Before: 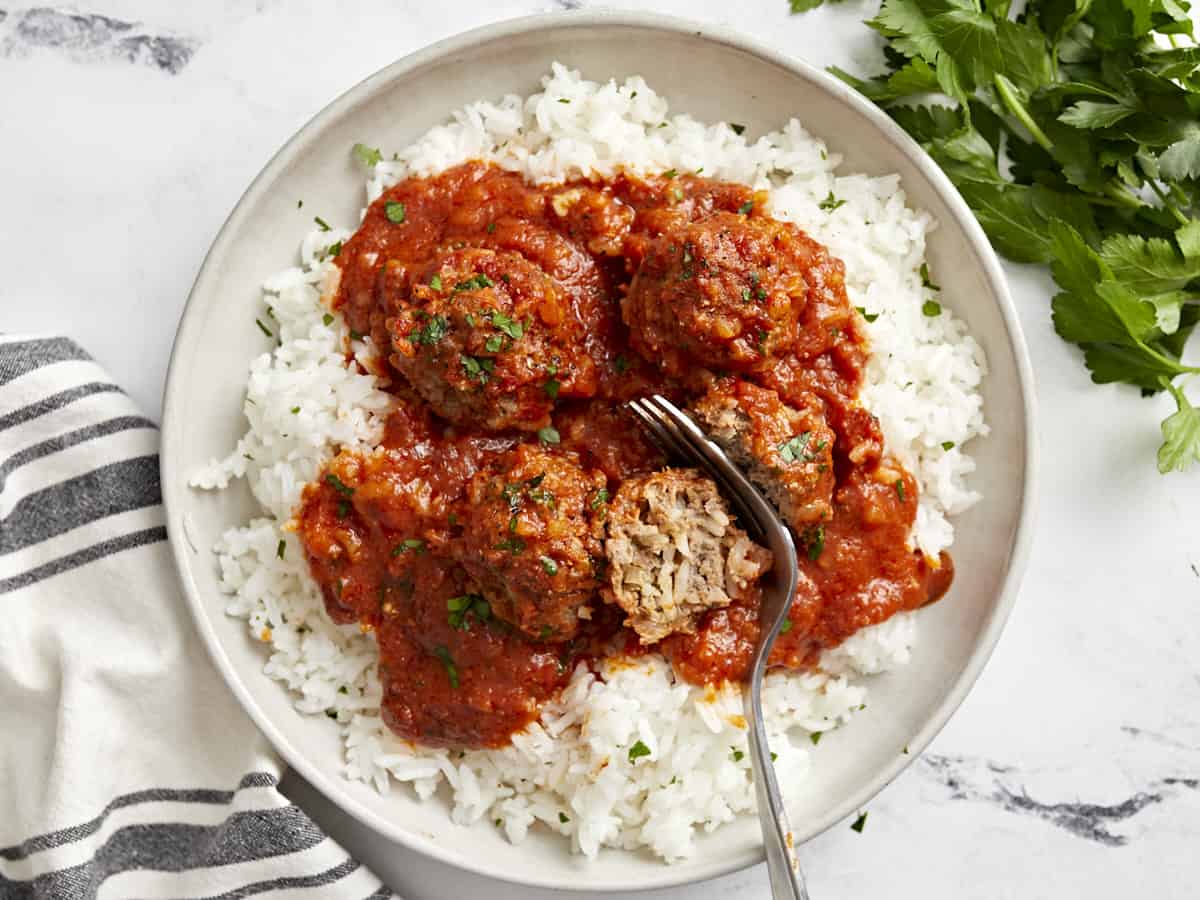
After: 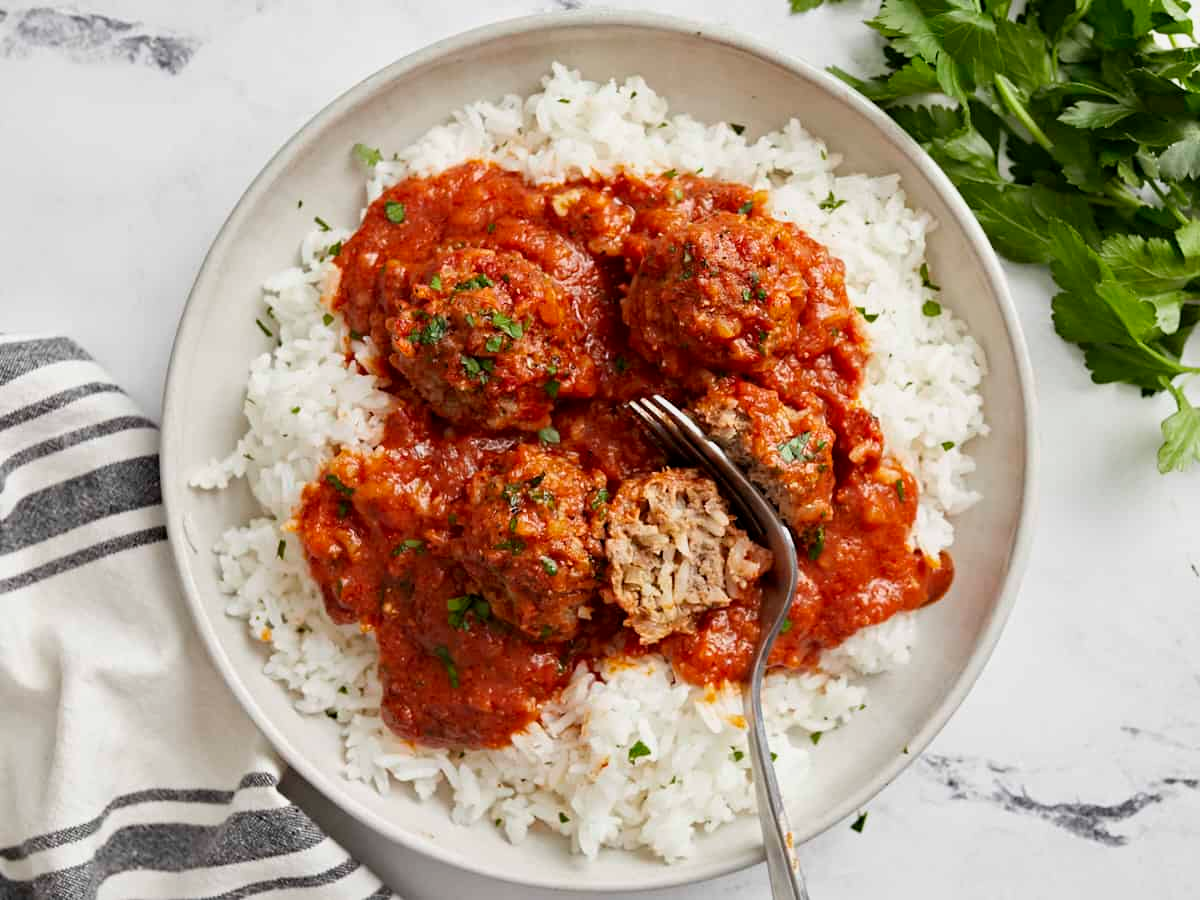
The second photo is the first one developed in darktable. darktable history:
exposure: exposure -0.148 EV, compensate highlight preservation false
